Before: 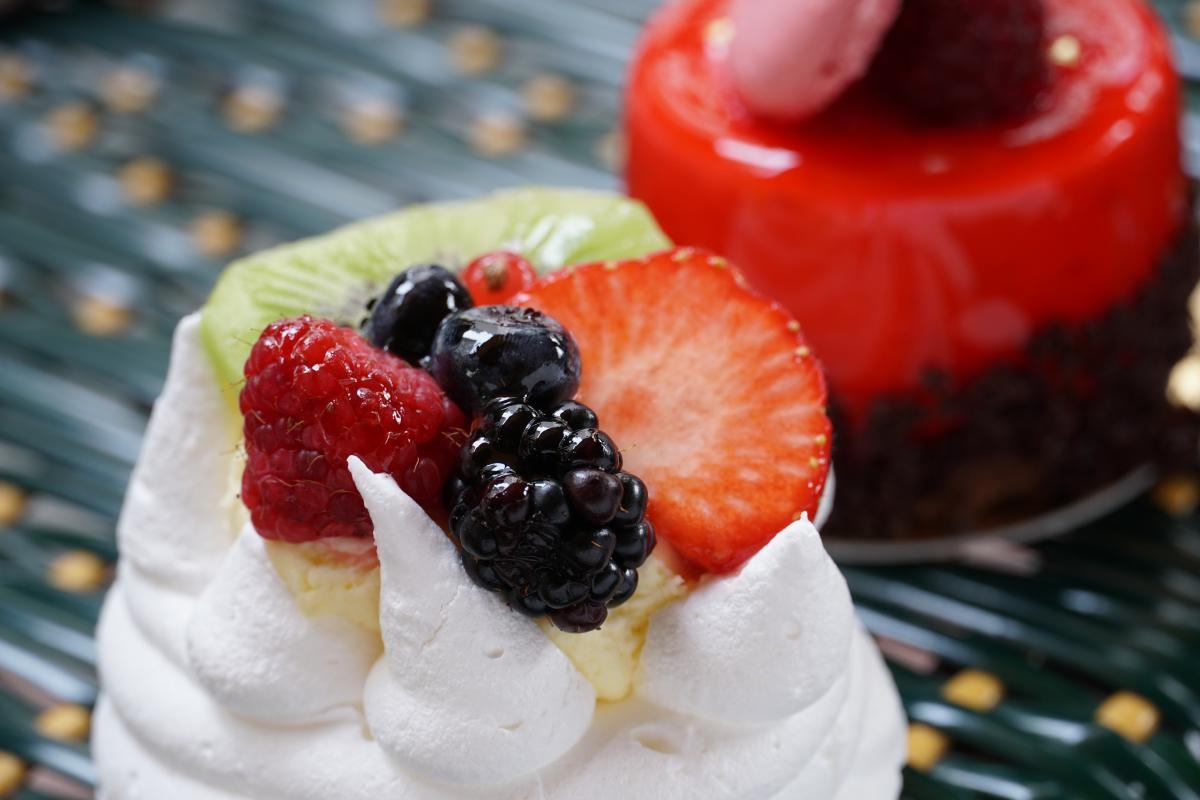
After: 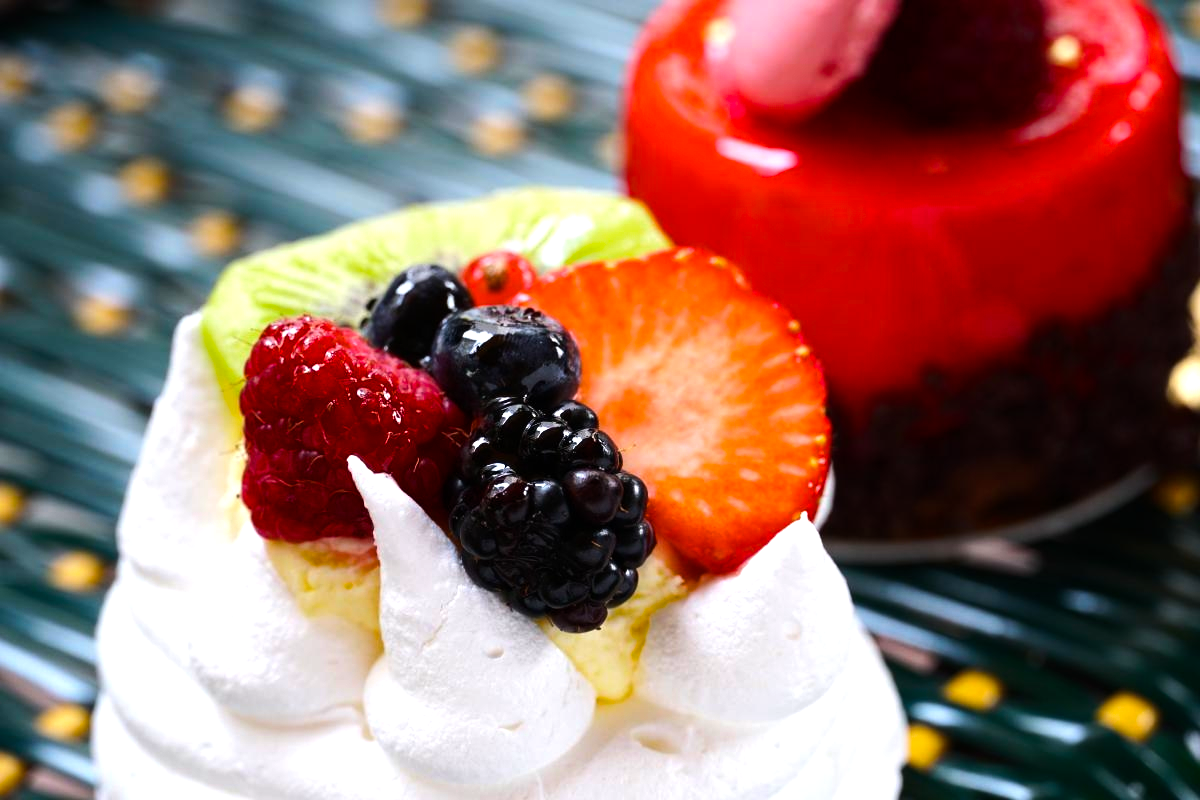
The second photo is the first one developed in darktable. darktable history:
color balance rgb: linear chroma grading › global chroma 15%, perceptual saturation grading › global saturation 30%
tone equalizer: -8 EV -0.75 EV, -7 EV -0.7 EV, -6 EV -0.6 EV, -5 EV -0.4 EV, -3 EV 0.4 EV, -2 EV 0.6 EV, -1 EV 0.7 EV, +0 EV 0.75 EV, edges refinement/feathering 500, mask exposure compensation -1.57 EV, preserve details no
